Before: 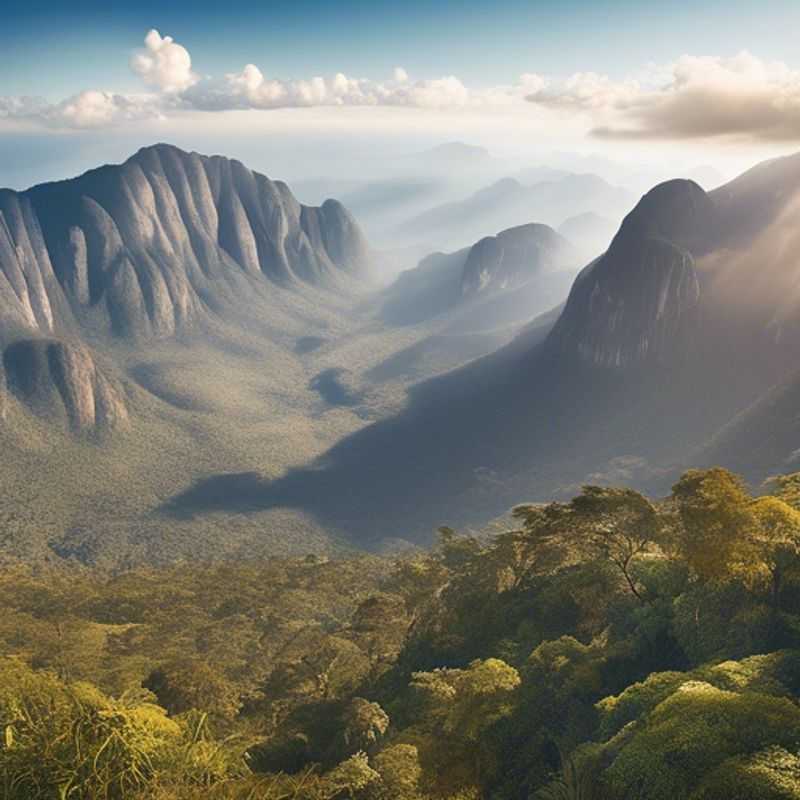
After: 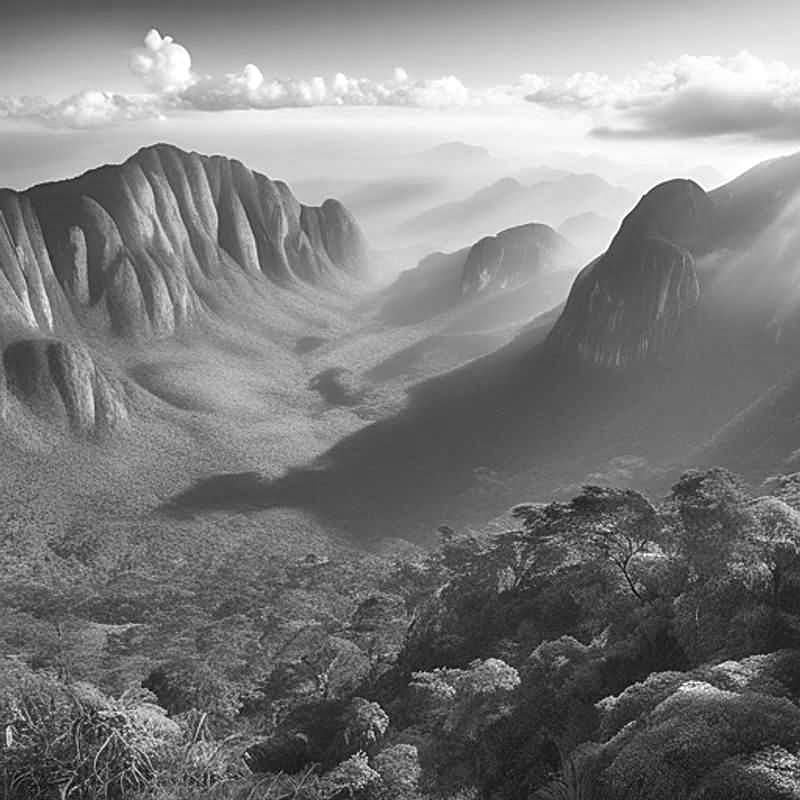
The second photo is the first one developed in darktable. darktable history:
color correction: highlights a* 14.52, highlights b* 4.84
local contrast: on, module defaults
sharpen: on, module defaults
color zones: curves: ch1 [(0, -0.014) (0.143, -0.013) (0.286, -0.013) (0.429, -0.016) (0.571, -0.019) (0.714, -0.015) (0.857, 0.002) (1, -0.014)]
